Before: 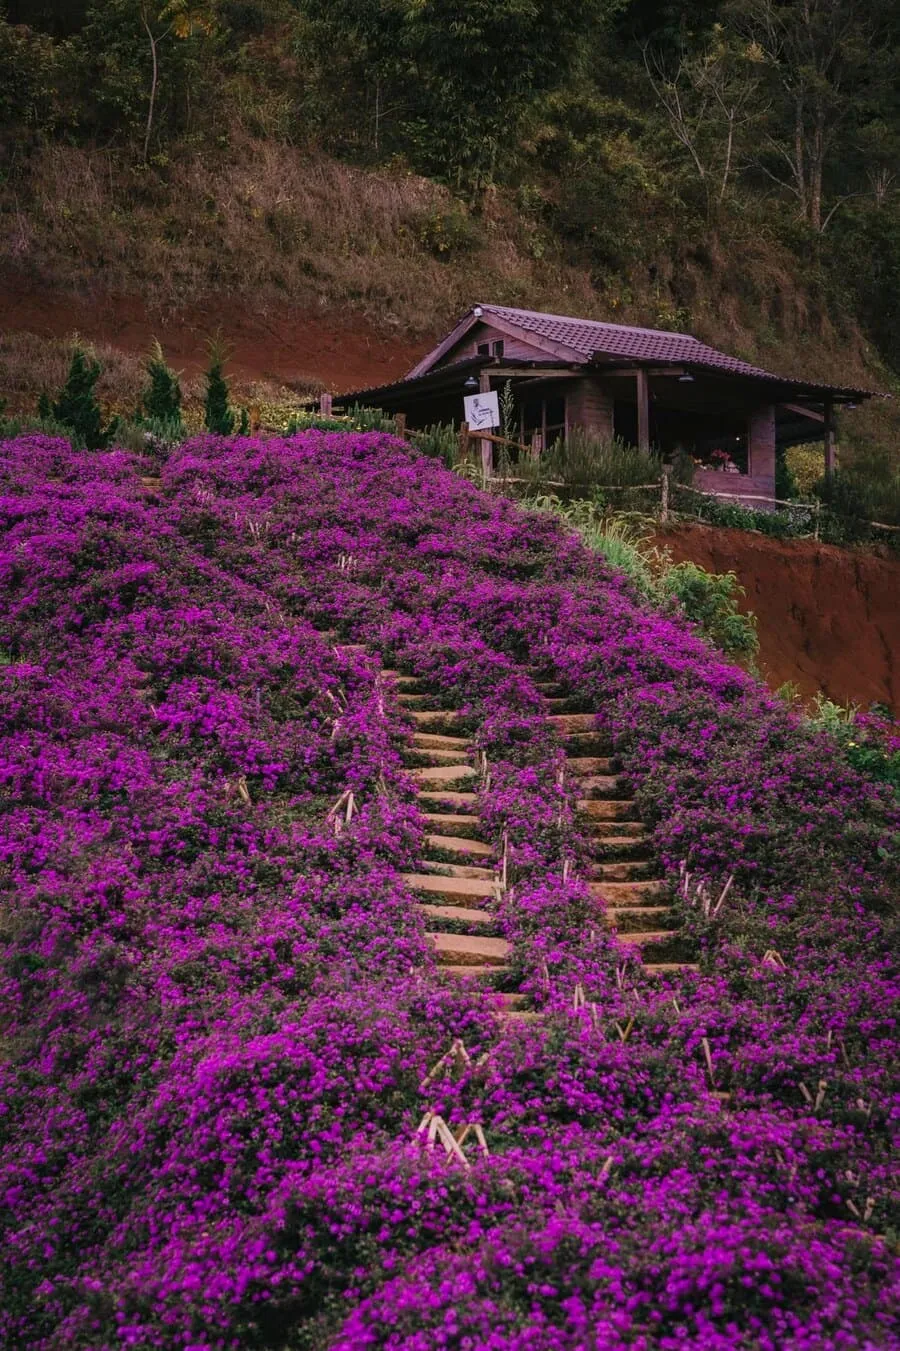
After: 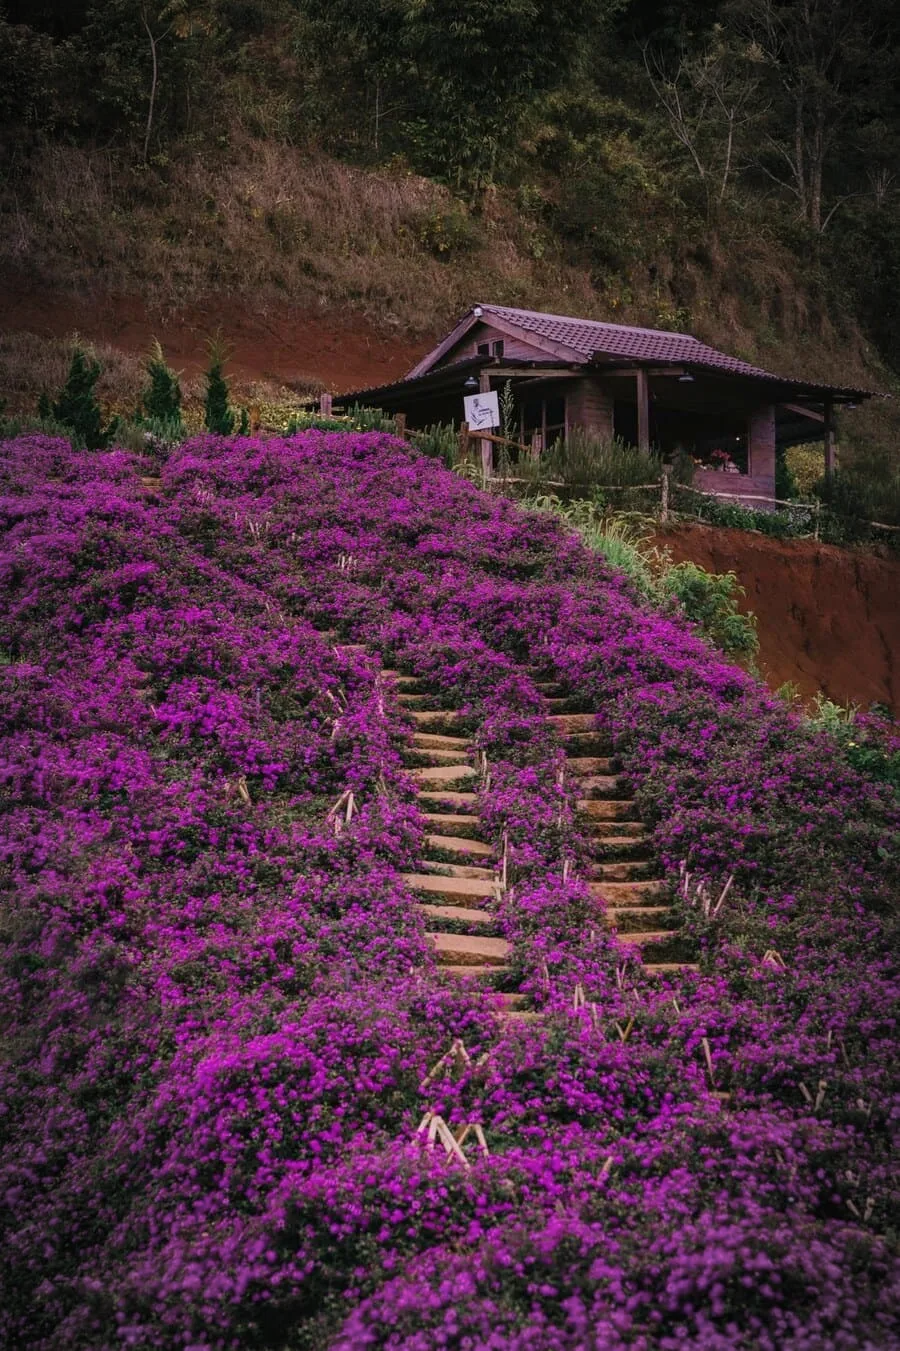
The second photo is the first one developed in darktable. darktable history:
contrast brightness saturation: saturation -0.046
vignetting: automatic ratio true
